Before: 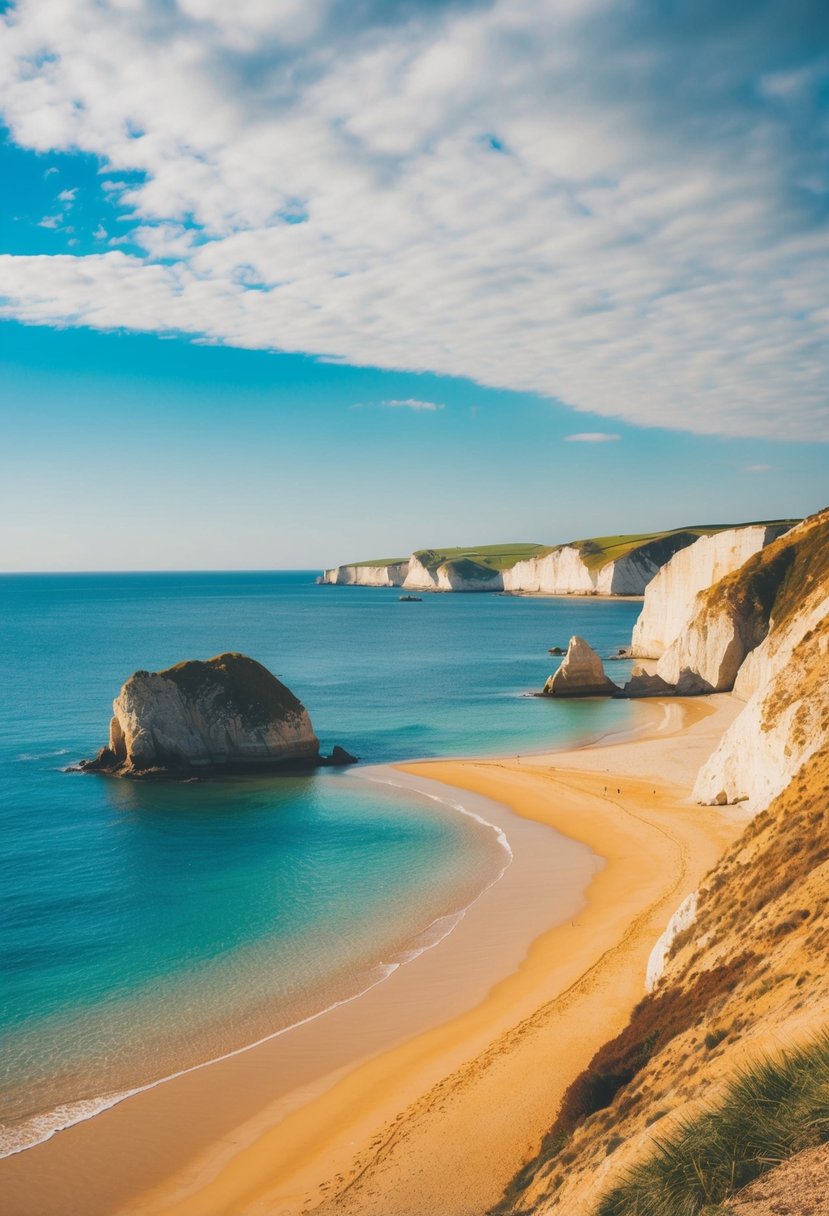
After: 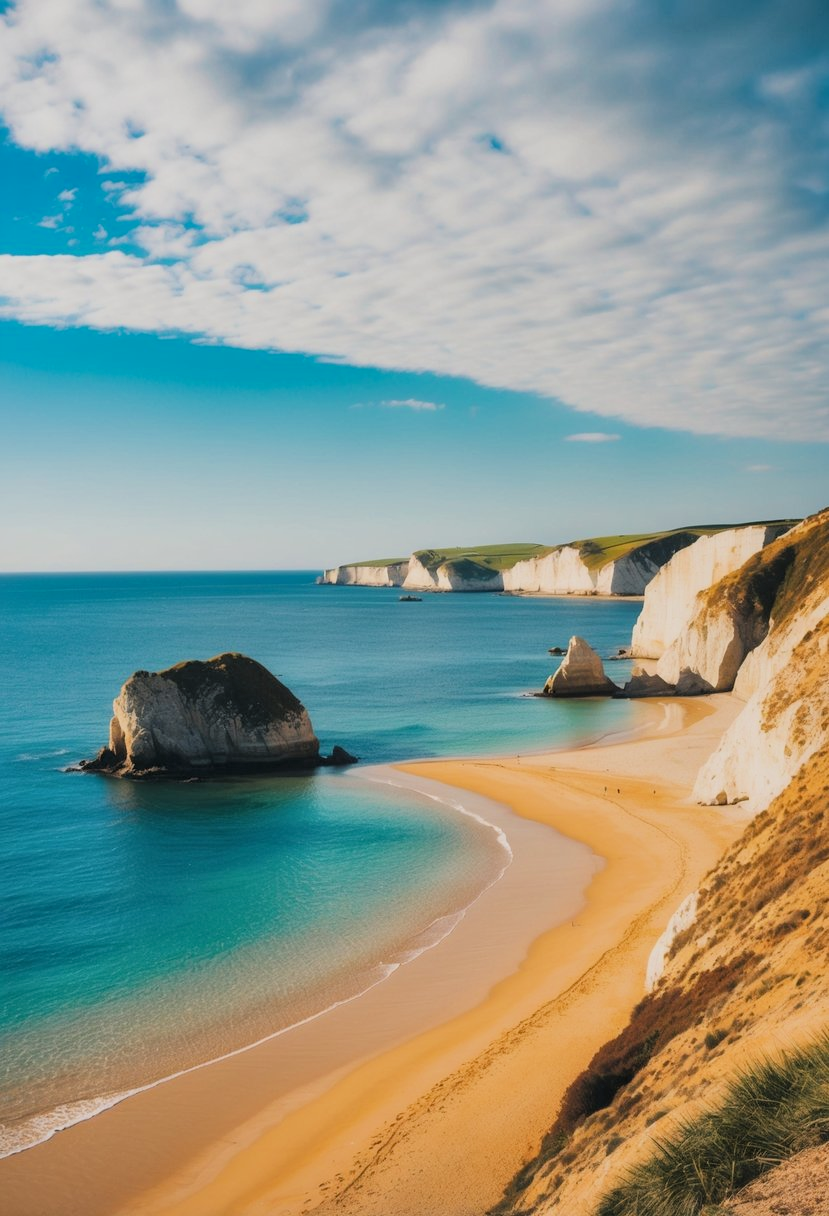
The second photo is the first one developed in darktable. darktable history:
filmic rgb: threshold 3 EV, hardness 4.17, latitude 50%, contrast 1.1, preserve chrominance max RGB, color science v6 (2022), contrast in shadows safe, contrast in highlights safe, enable highlight reconstruction true
local contrast: mode bilateral grid, contrast 20, coarseness 50, detail 120%, midtone range 0.2
